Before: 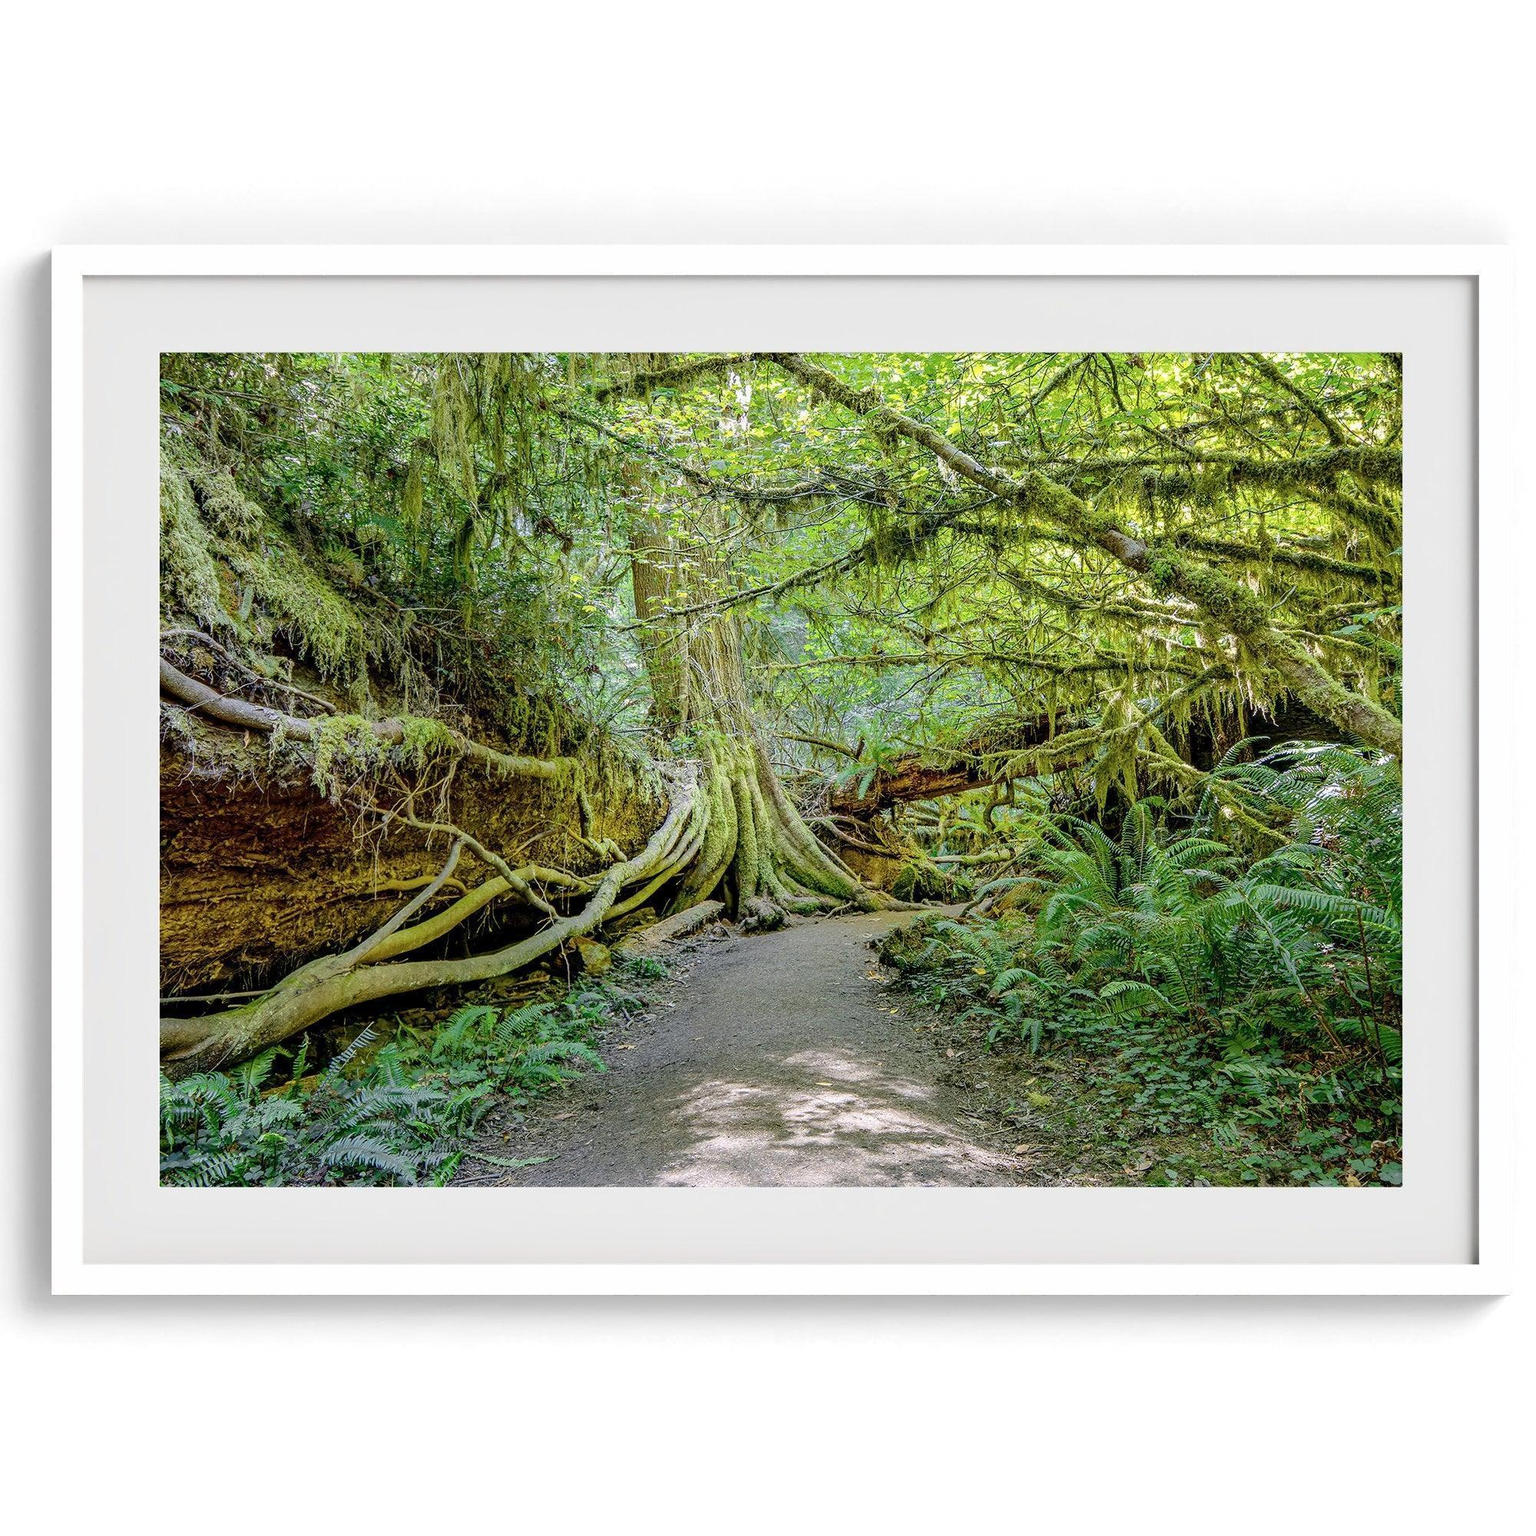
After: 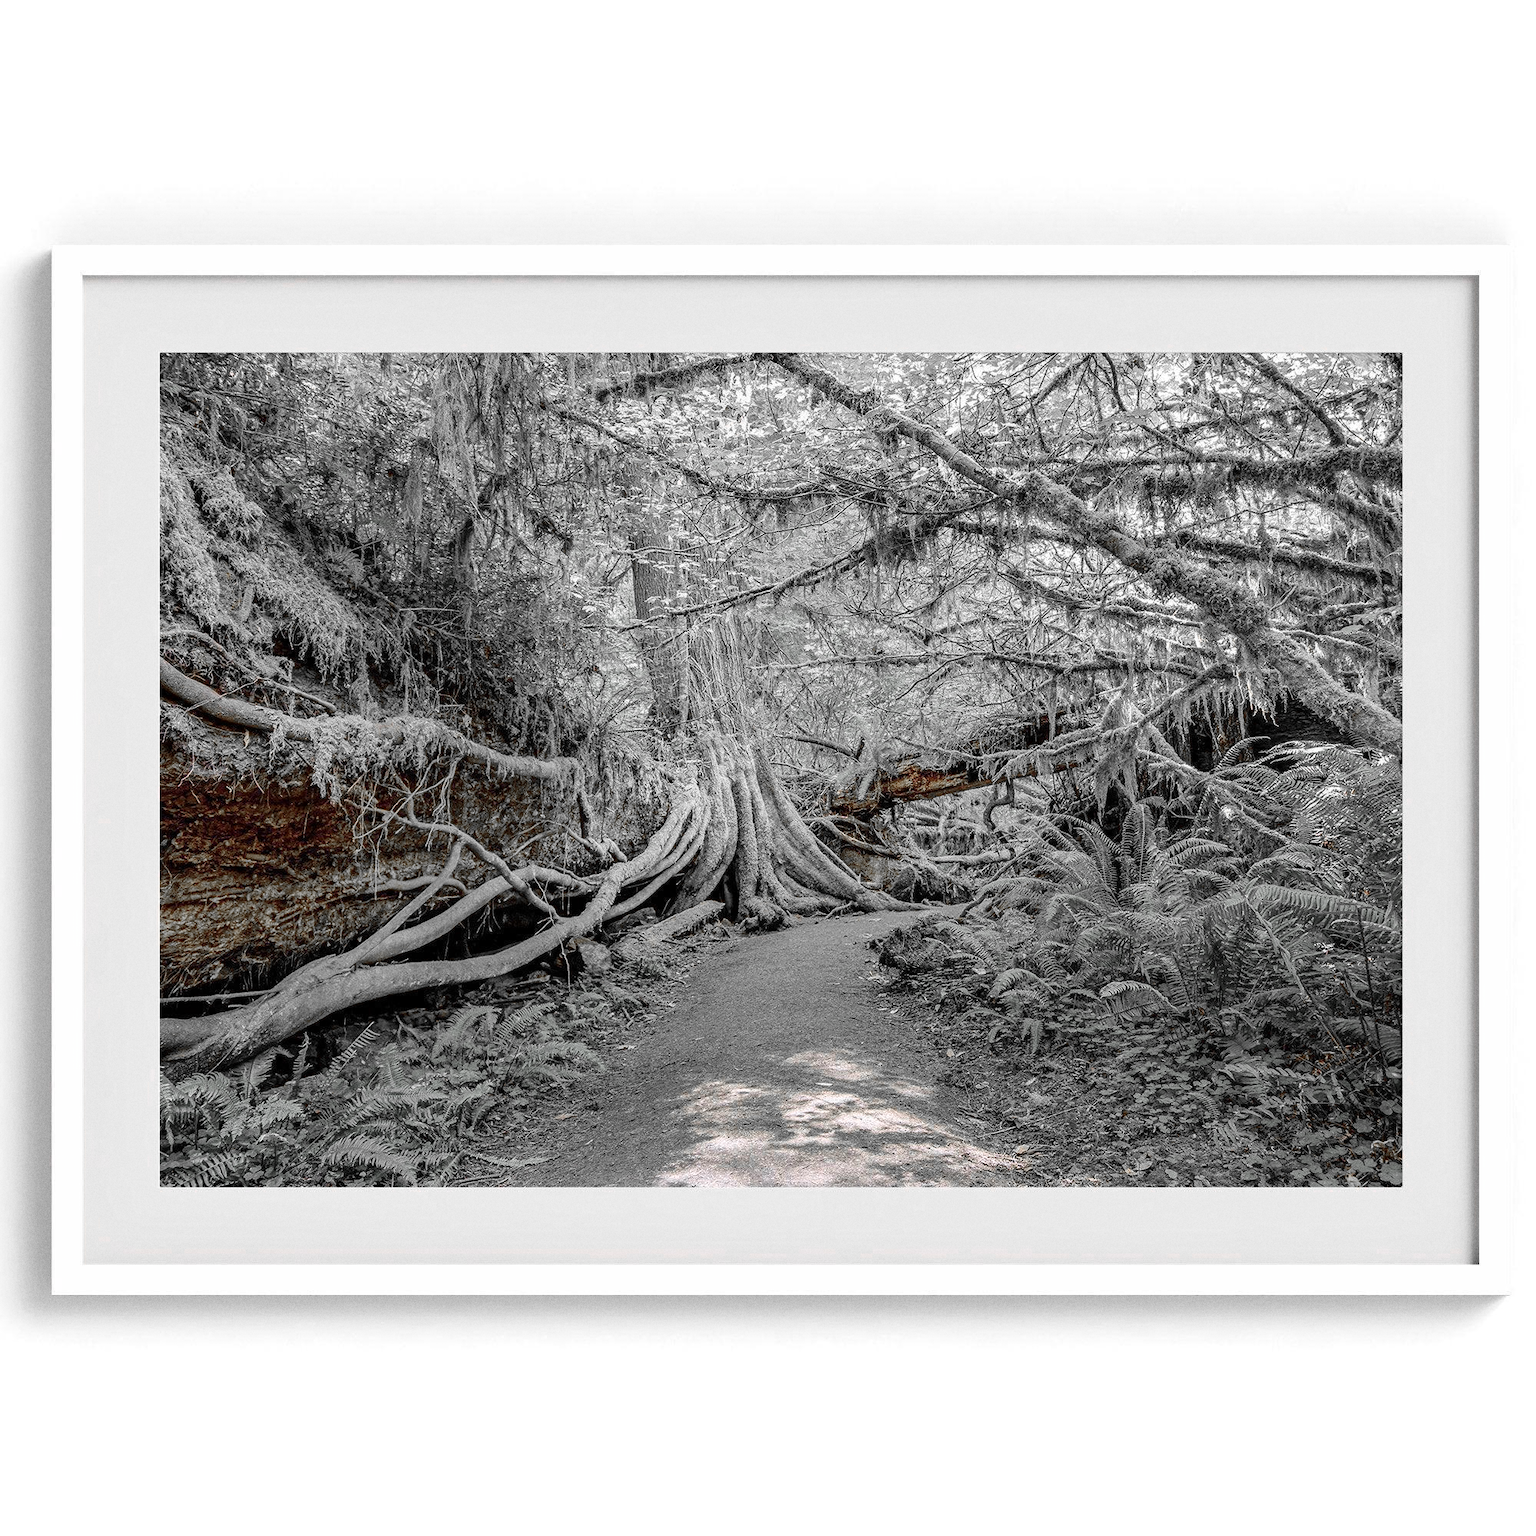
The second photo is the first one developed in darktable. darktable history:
color zones: curves: ch0 [(0, 0.65) (0.096, 0.644) (0.221, 0.539) (0.429, 0.5) (0.571, 0.5) (0.714, 0.5) (0.857, 0.5) (1, 0.65)]; ch1 [(0, 0.5) (0.143, 0.5) (0.257, -0.002) (0.429, 0.04) (0.571, -0.001) (0.714, -0.015) (0.857, 0.024) (1, 0.5)]
grain: coarseness 0.09 ISO
